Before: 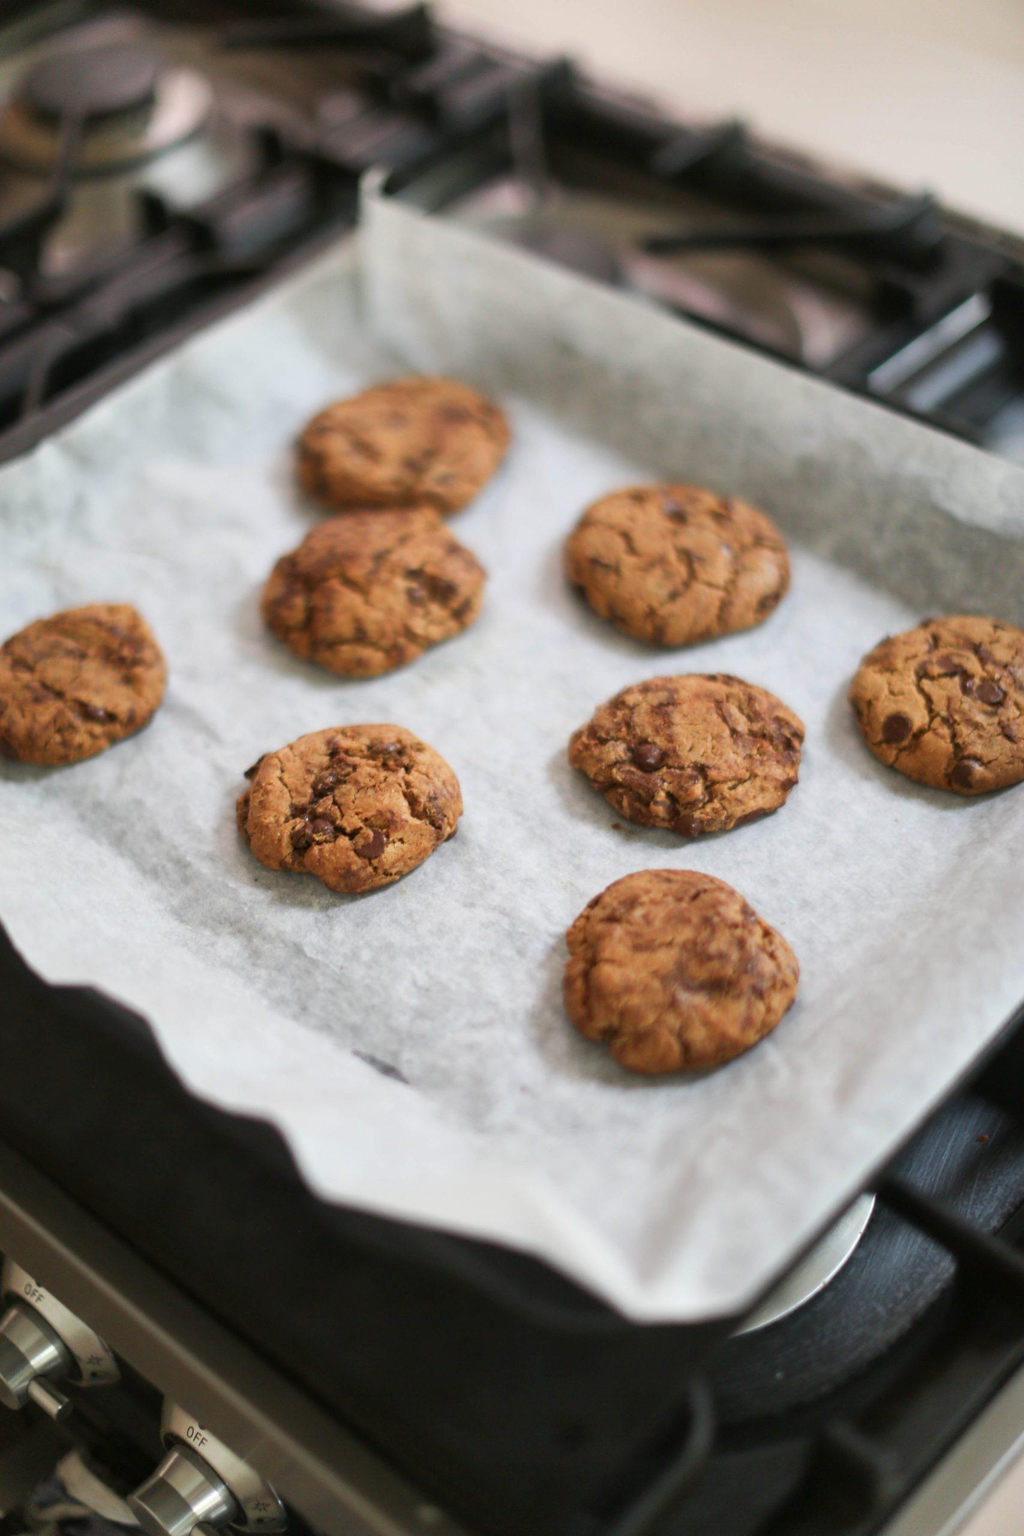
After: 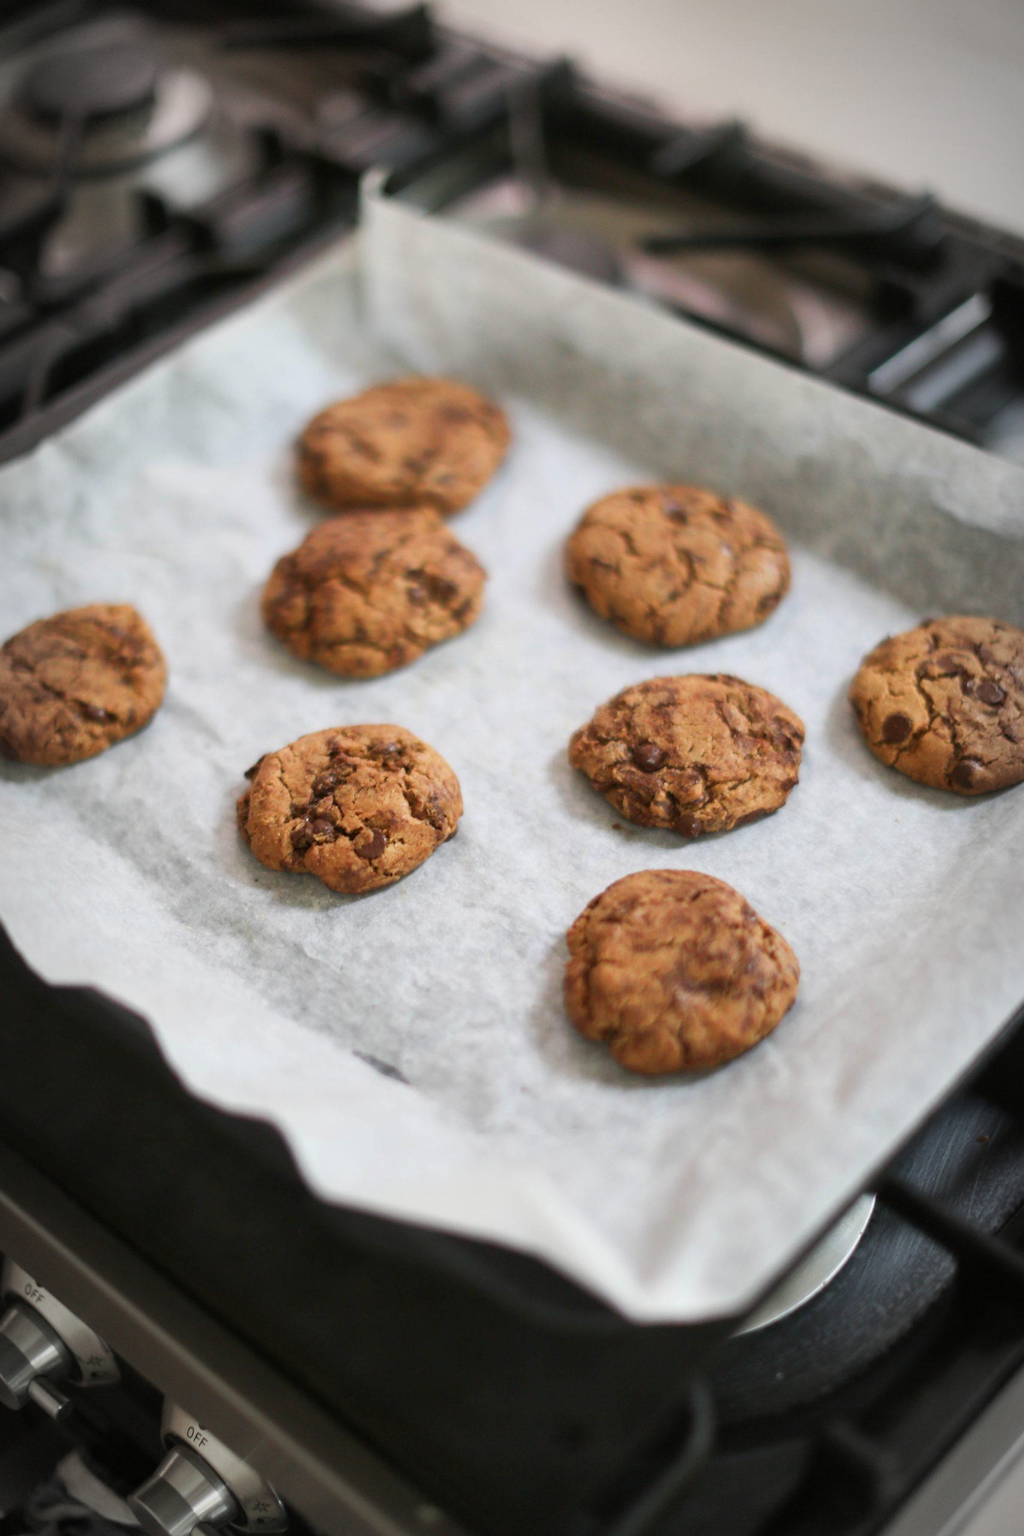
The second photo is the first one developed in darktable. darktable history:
vignetting: brightness -0.446, saturation -0.689, automatic ratio true
